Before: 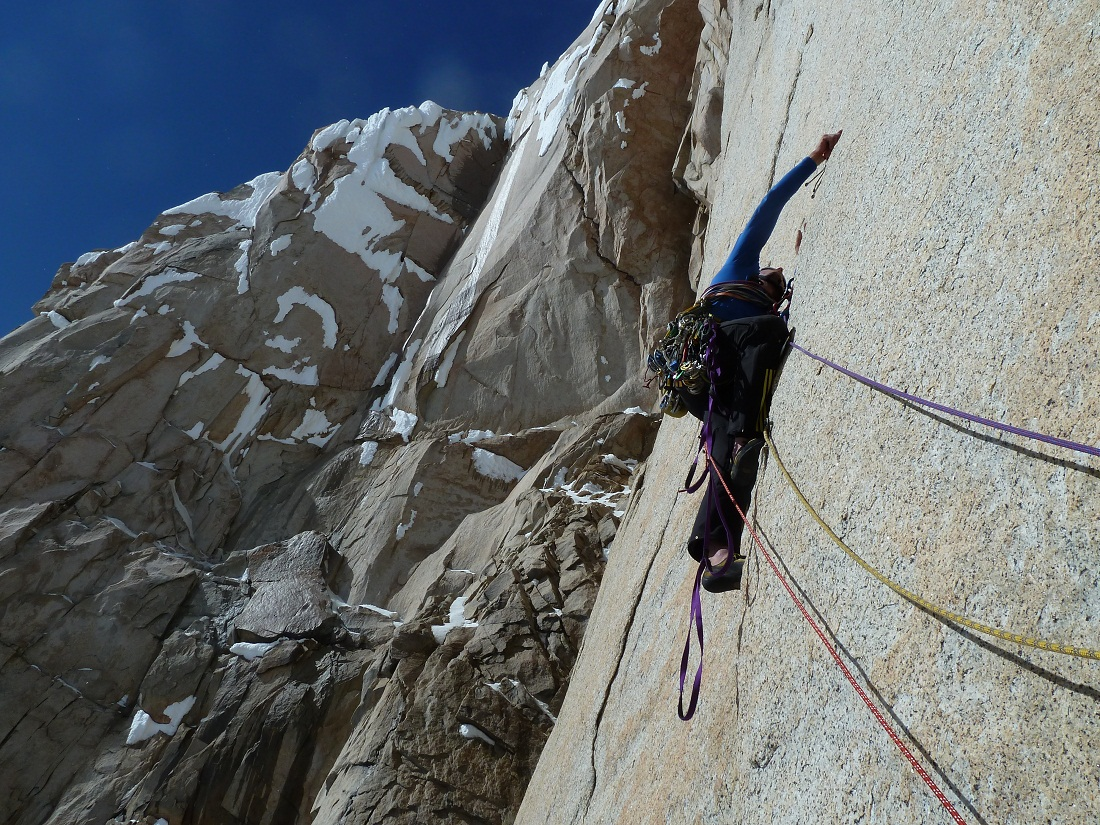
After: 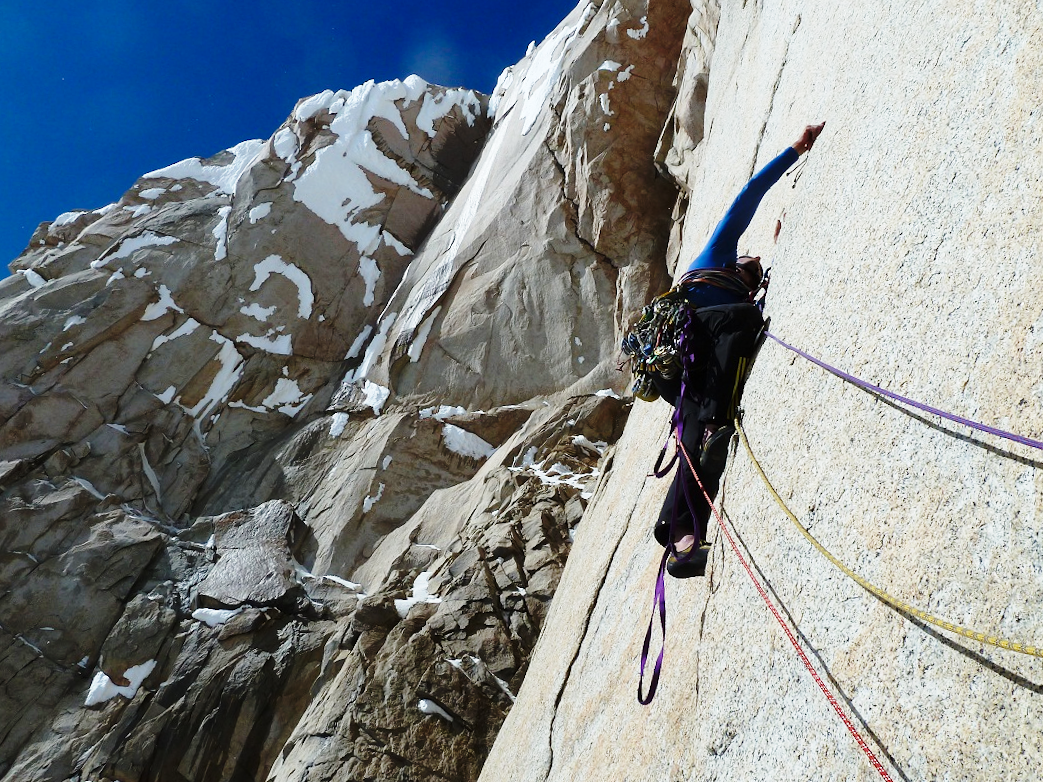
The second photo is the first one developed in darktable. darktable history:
crop and rotate: angle -2.38°
base curve: curves: ch0 [(0, 0) (0.028, 0.03) (0.121, 0.232) (0.46, 0.748) (0.859, 0.968) (1, 1)], preserve colors none
